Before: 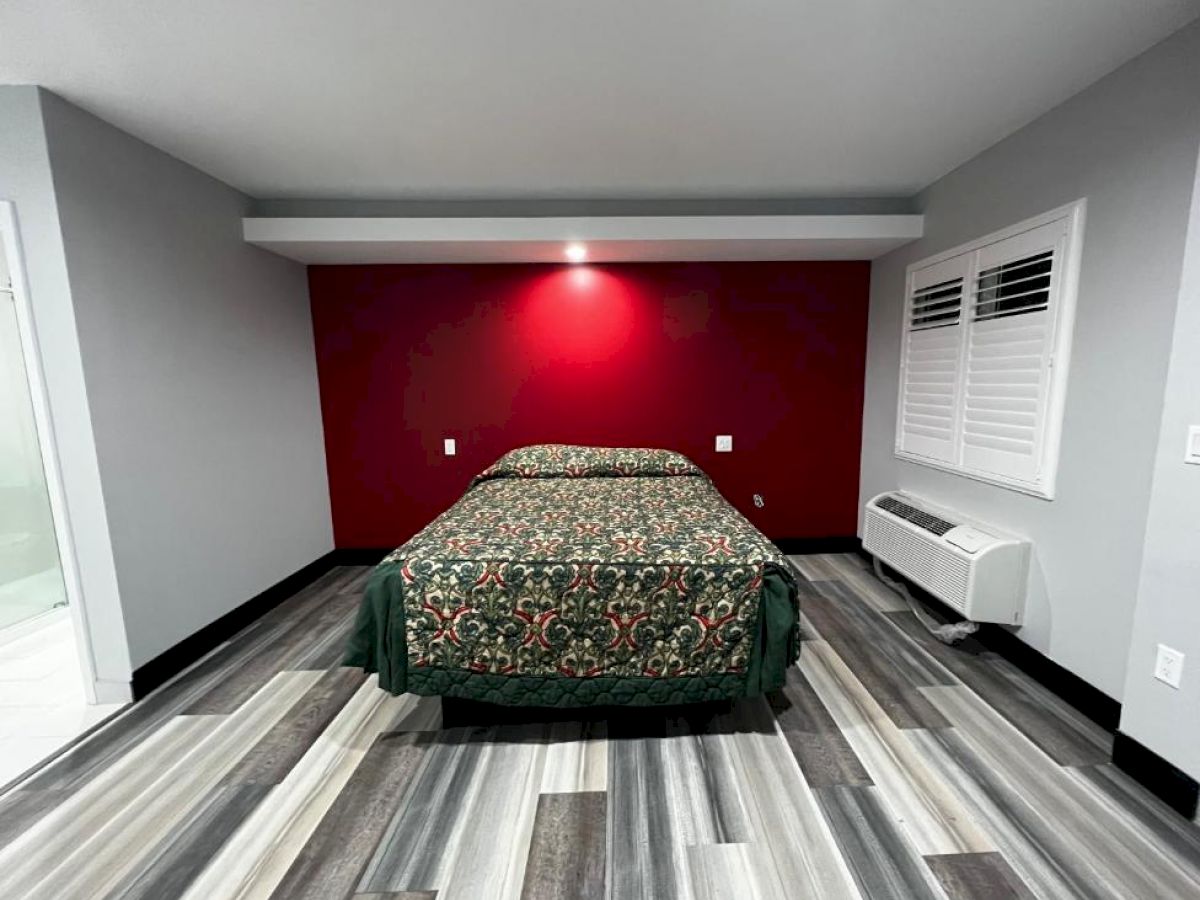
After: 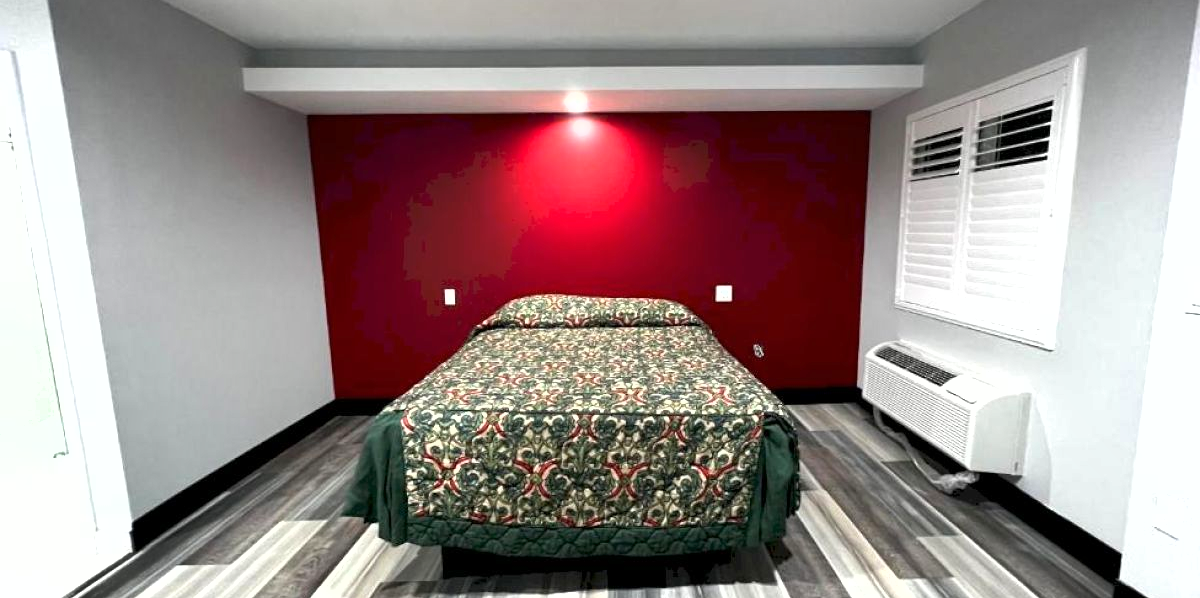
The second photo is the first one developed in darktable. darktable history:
crop: top 16.727%, bottom 16.727%
shadows and highlights: low approximation 0.01, soften with gaussian
exposure: exposure 0.722 EV, compensate highlight preservation false
